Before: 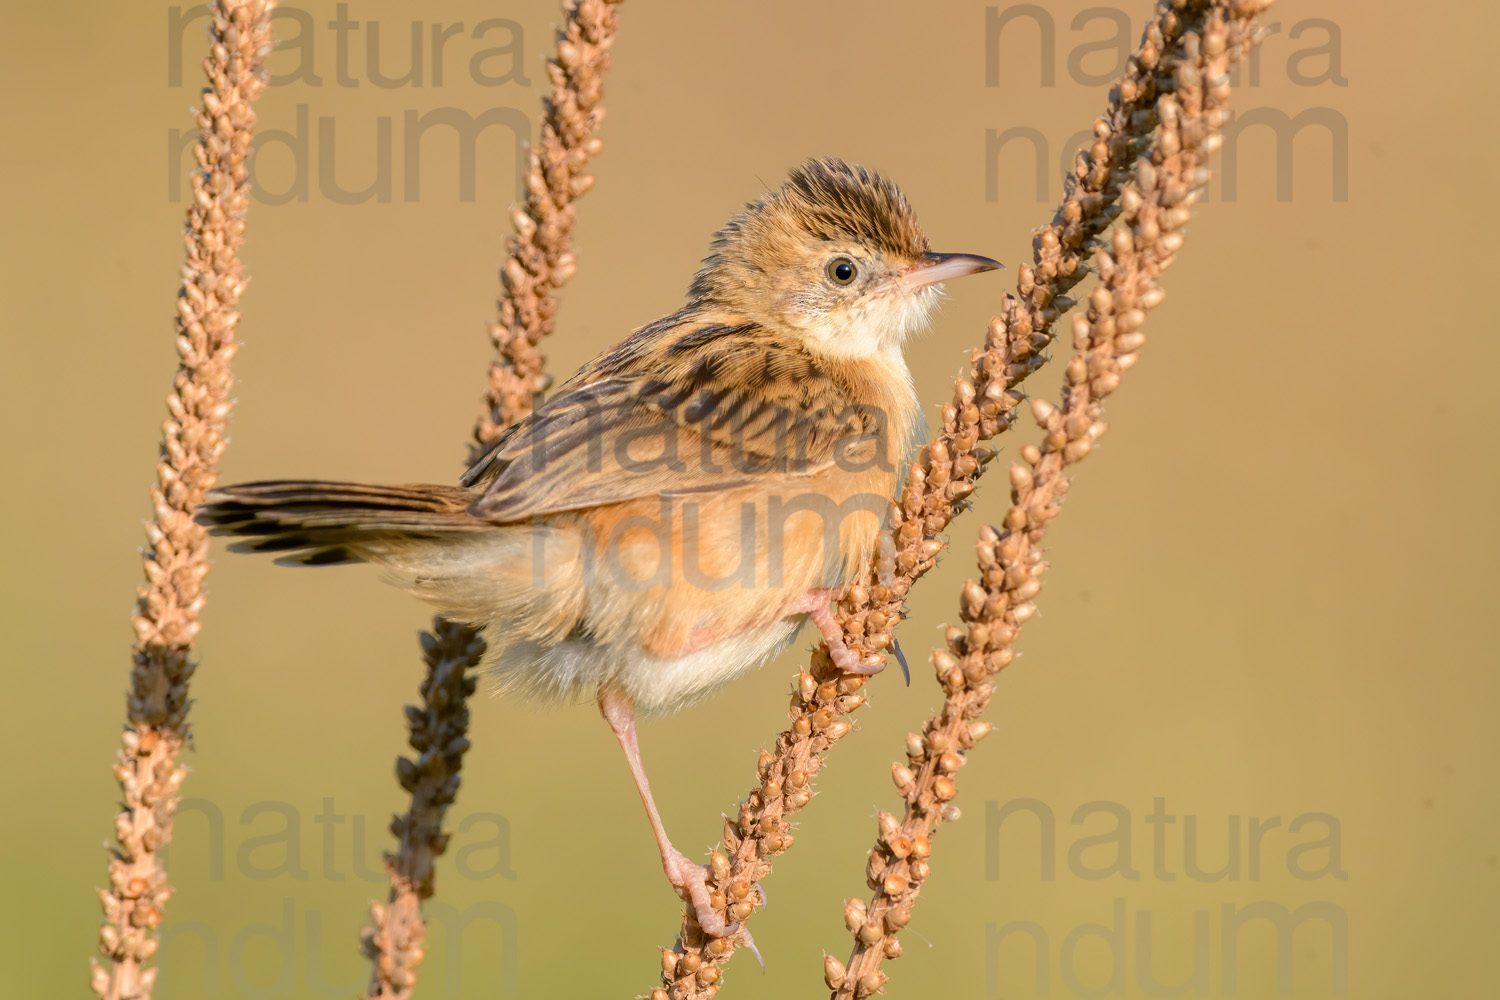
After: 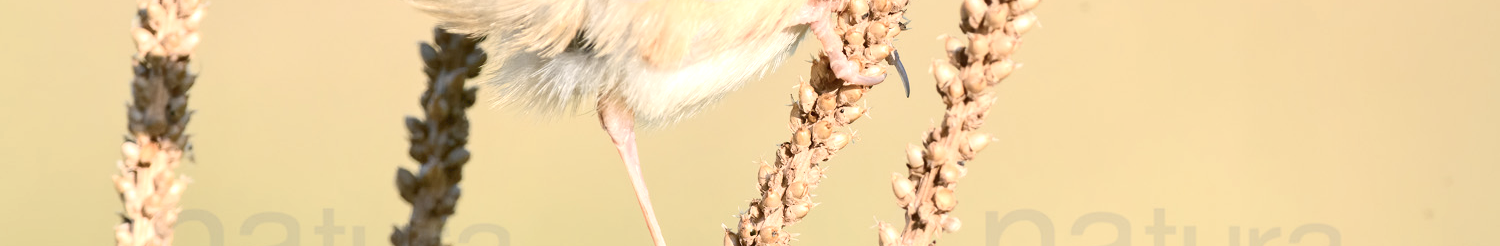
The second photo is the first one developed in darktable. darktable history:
color calibration: illuminant same as pipeline (D50), adaptation XYZ, x 0.346, y 0.357, temperature 5011.73 K
contrast brightness saturation: contrast 0.255, saturation -0.314
exposure: exposure 0.609 EV, compensate highlight preservation false
crop and rotate: top 58.977%, bottom 16.341%
tone equalizer: -7 EV 0.158 EV, -6 EV 0.6 EV, -5 EV 1.12 EV, -4 EV 1.34 EV, -3 EV 1.13 EV, -2 EV 0.6 EV, -1 EV 0.154 EV
